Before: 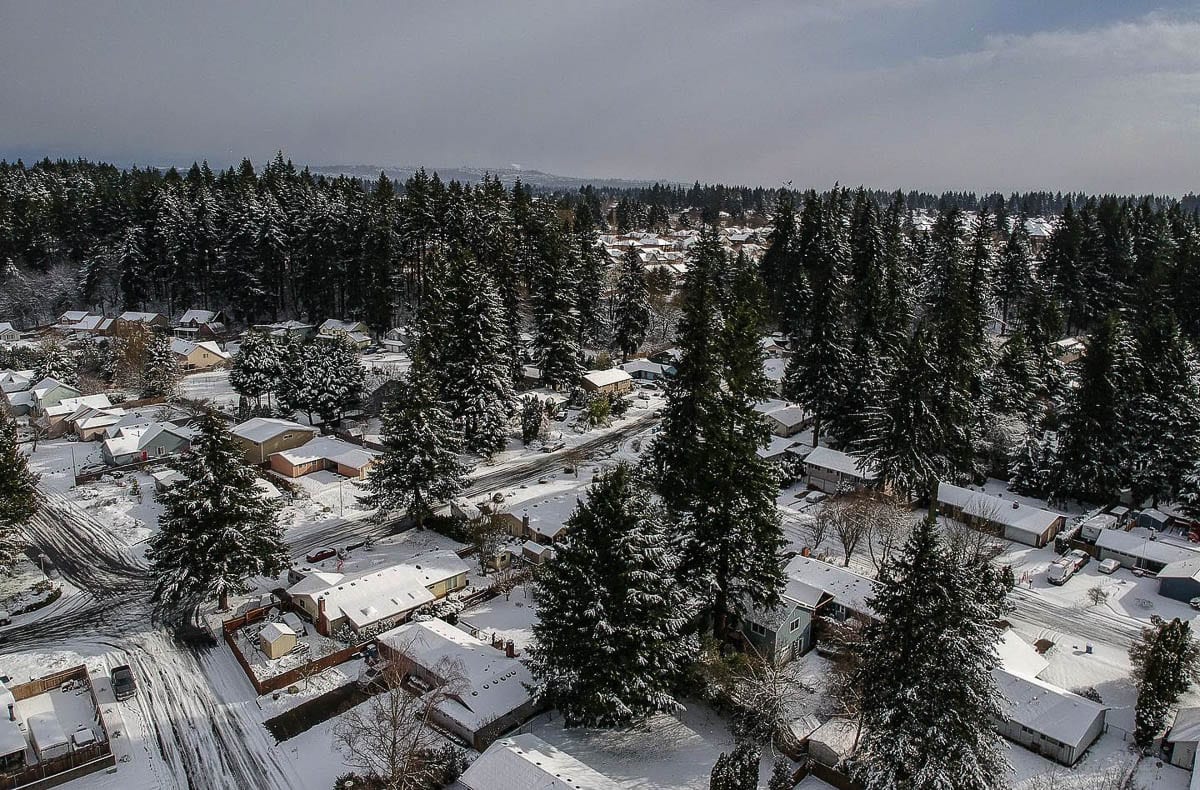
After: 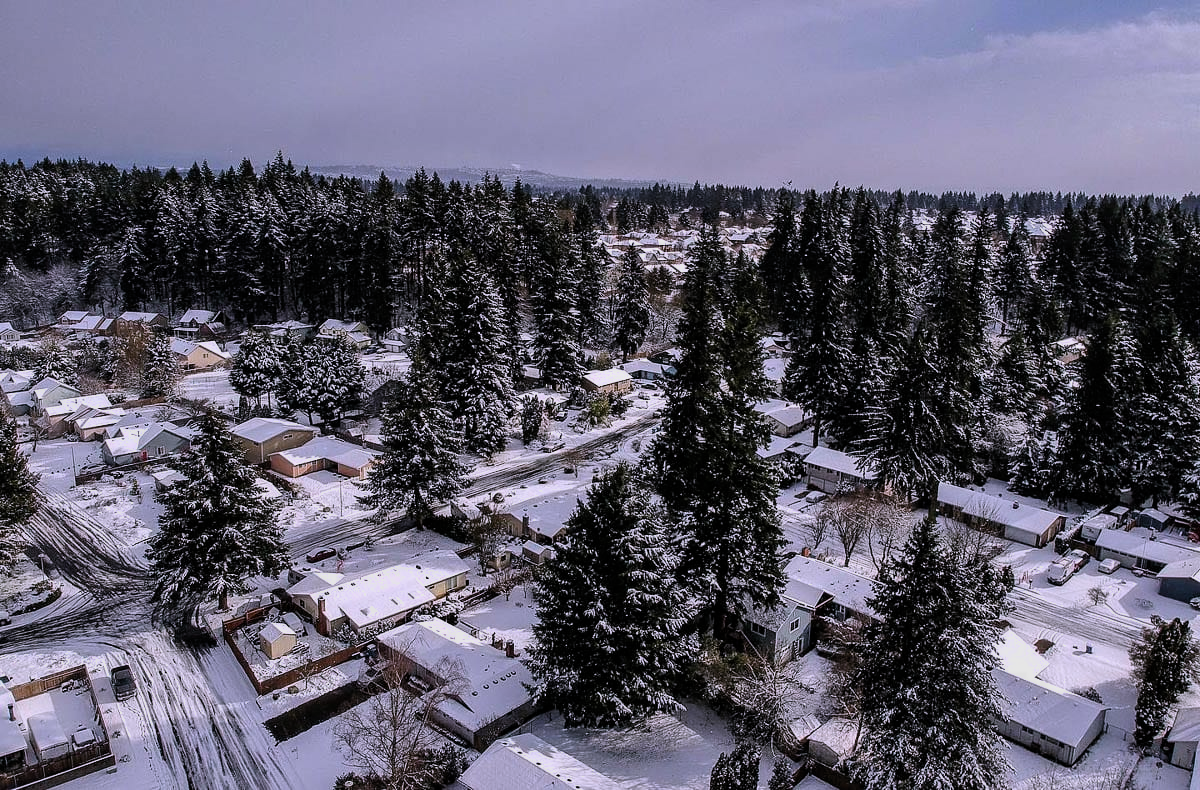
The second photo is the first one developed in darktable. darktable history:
shadows and highlights: shadows 37.27, highlights -28.18, soften with gaussian
white balance: red 1.042, blue 1.17
filmic rgb: middle gray luminance 18.42%, black relative exposure -11.45 EV, white relative exposure 2.55 EV, threshold 6 EV, target black luminance 0%, hardness 8.41, latitude 99%, contrast 1.084, shadows ↔ highlights balance 0.505%, add noise in highlights 0, preserve chrominance max RGB, color science v3 (2019), use custom middle-gray values true, iterations of high-quality reconstruction 0, contrast in highlights soft, enable highlight reconstruction true
